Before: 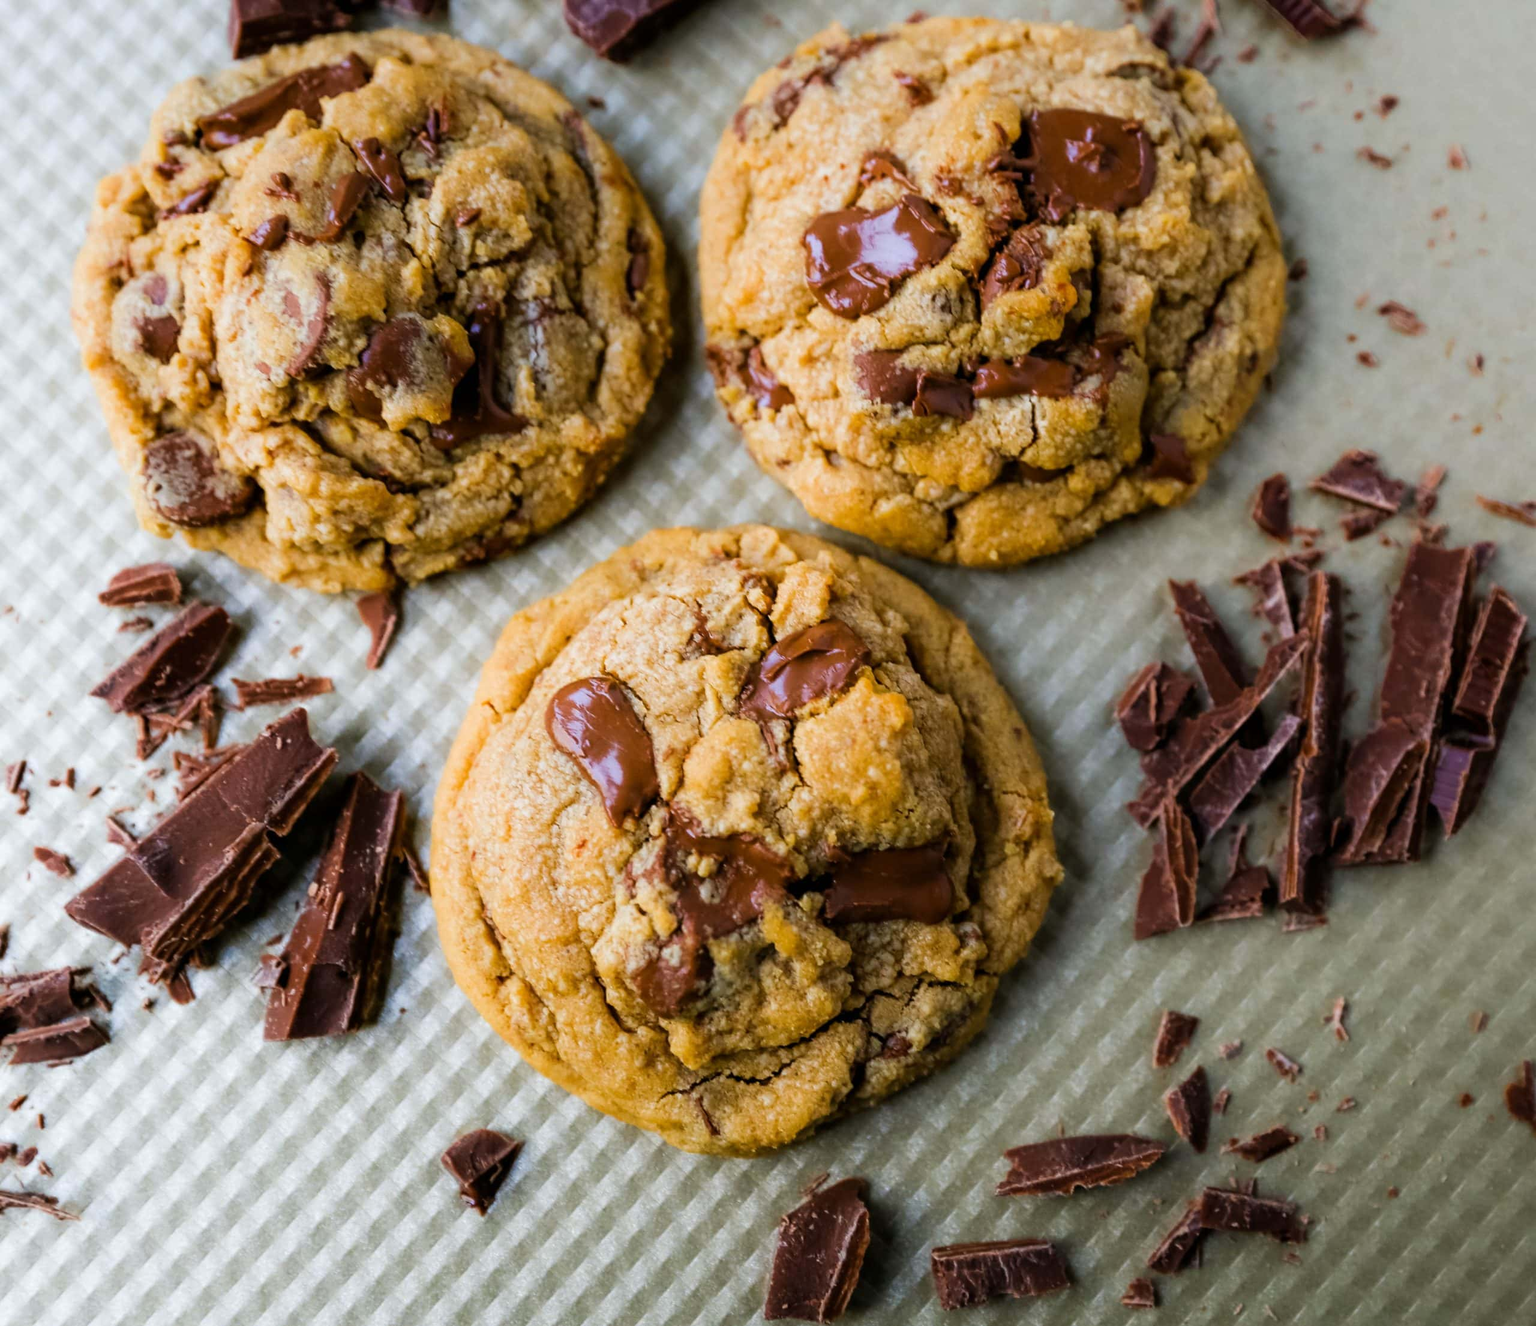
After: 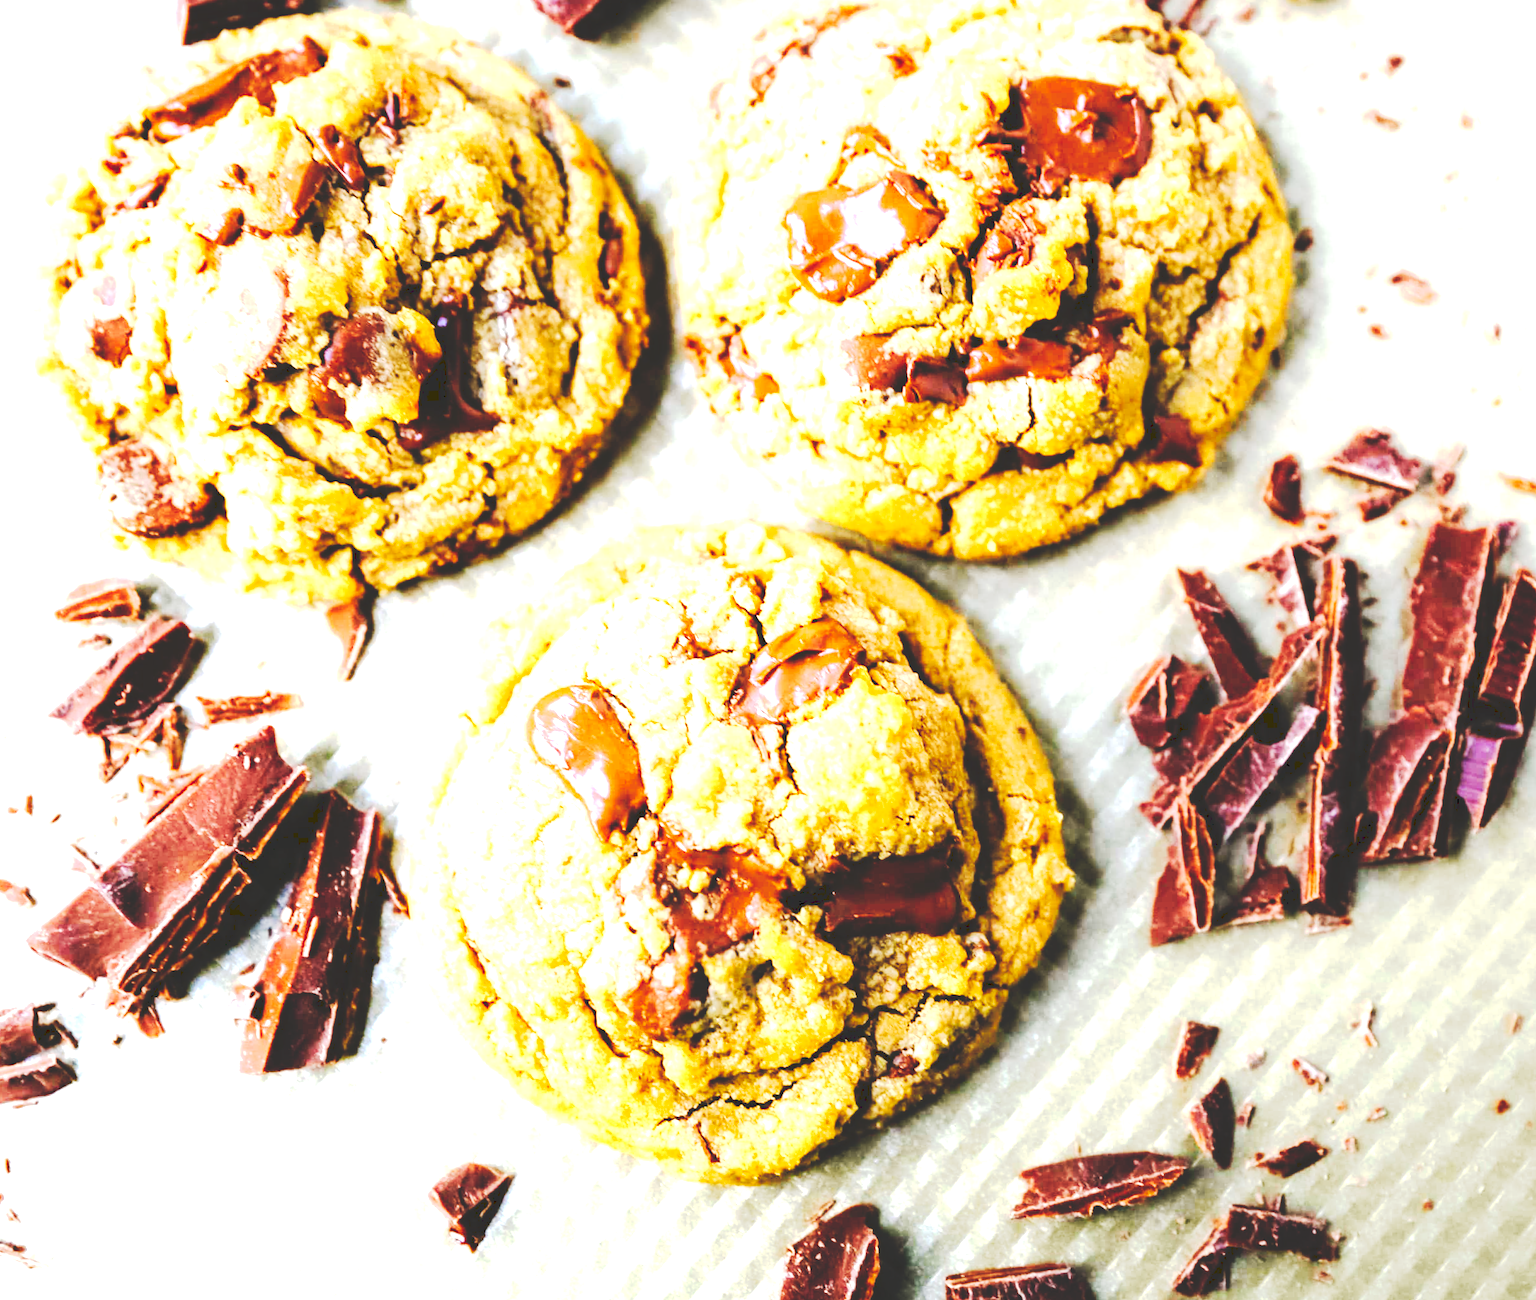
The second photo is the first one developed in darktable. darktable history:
exposure: exposure 2 EV, compensate highlight preservation false
crop and rotate: left 2.536%, right 1.107%, bottom 2.246%
rotate and perspective: rotation -1.42°, crop left 0.016, crop right 0.984, crop top 0.035, crop bottom 0.965
tone curve: curves: ch0 [(0, 0) (0.003, 0.184) (0.011, 0.184) (0.025, 0.189) (0.044, 0.192) (0.069, 0.194) (0.1, 0.2) (0.136, 0.202) (0.177, 0.206) (0.224, 0.214) (0.277, 0.243) (0.335, 0.297) (0.399, 0.39) (0.468, 0.508) (0.543, 0.653) (0.623, 0.754) (0.709, 0.834) (0.801, 0.887) (0.898, 0.925) (1, 1)], preserve colors none
